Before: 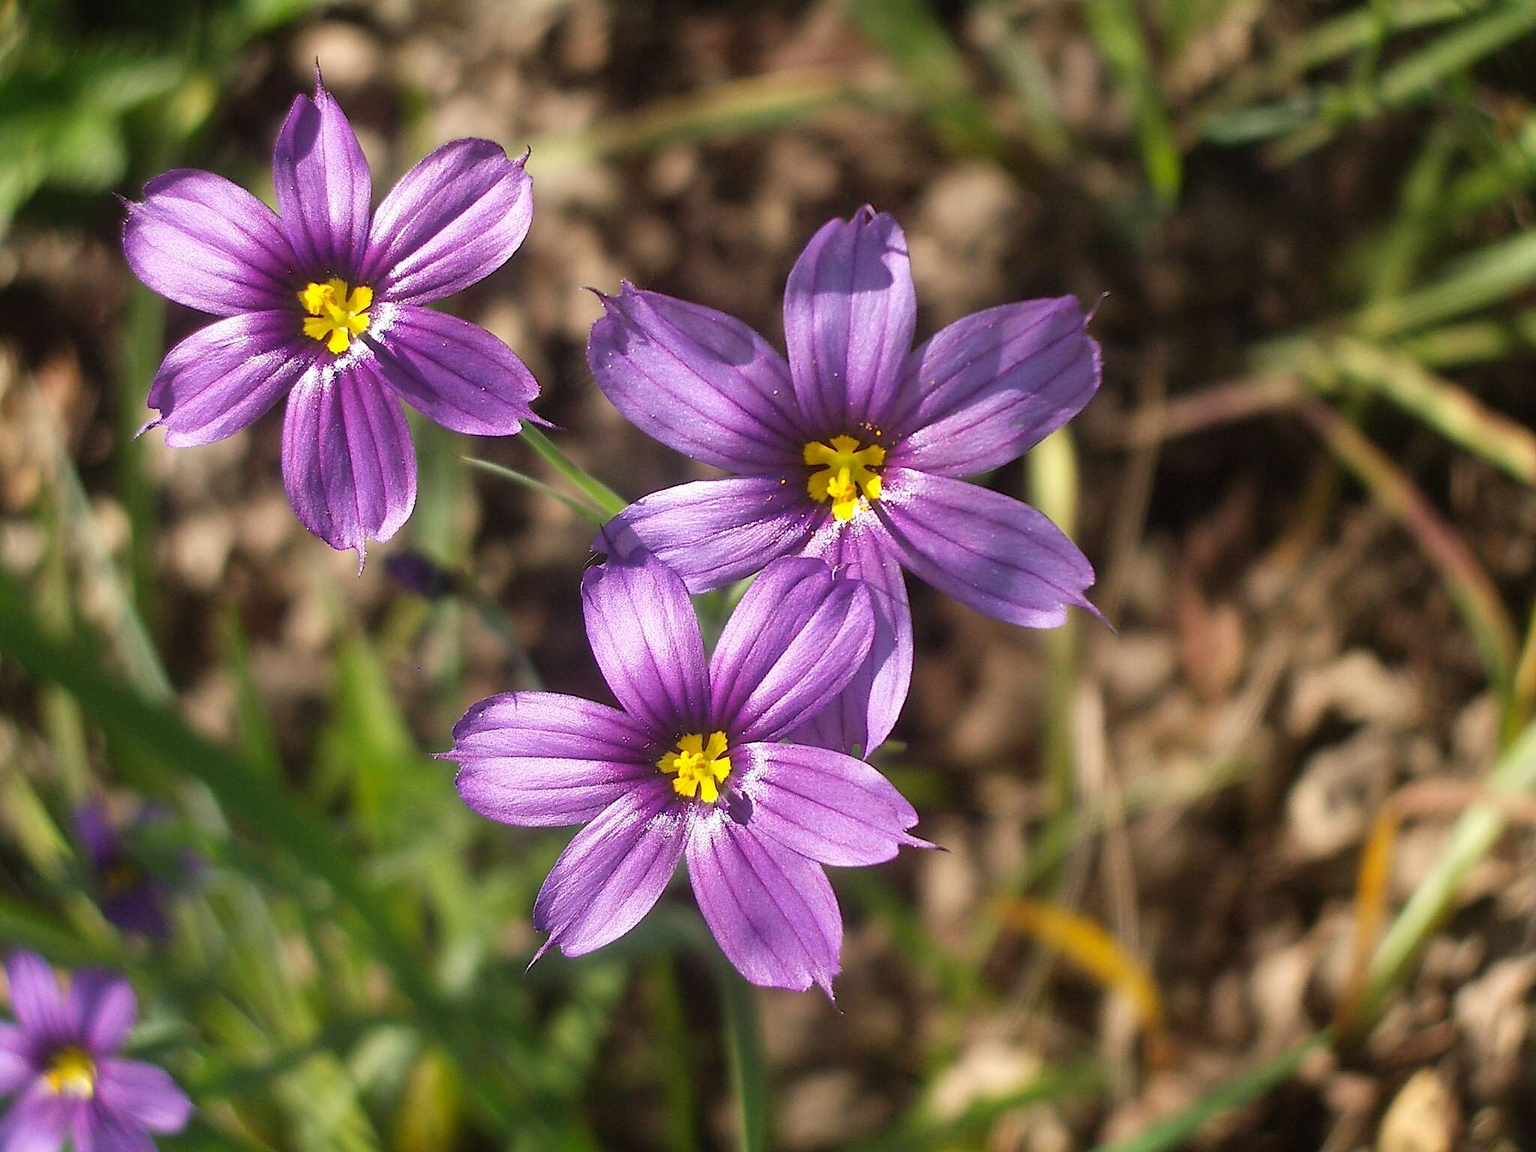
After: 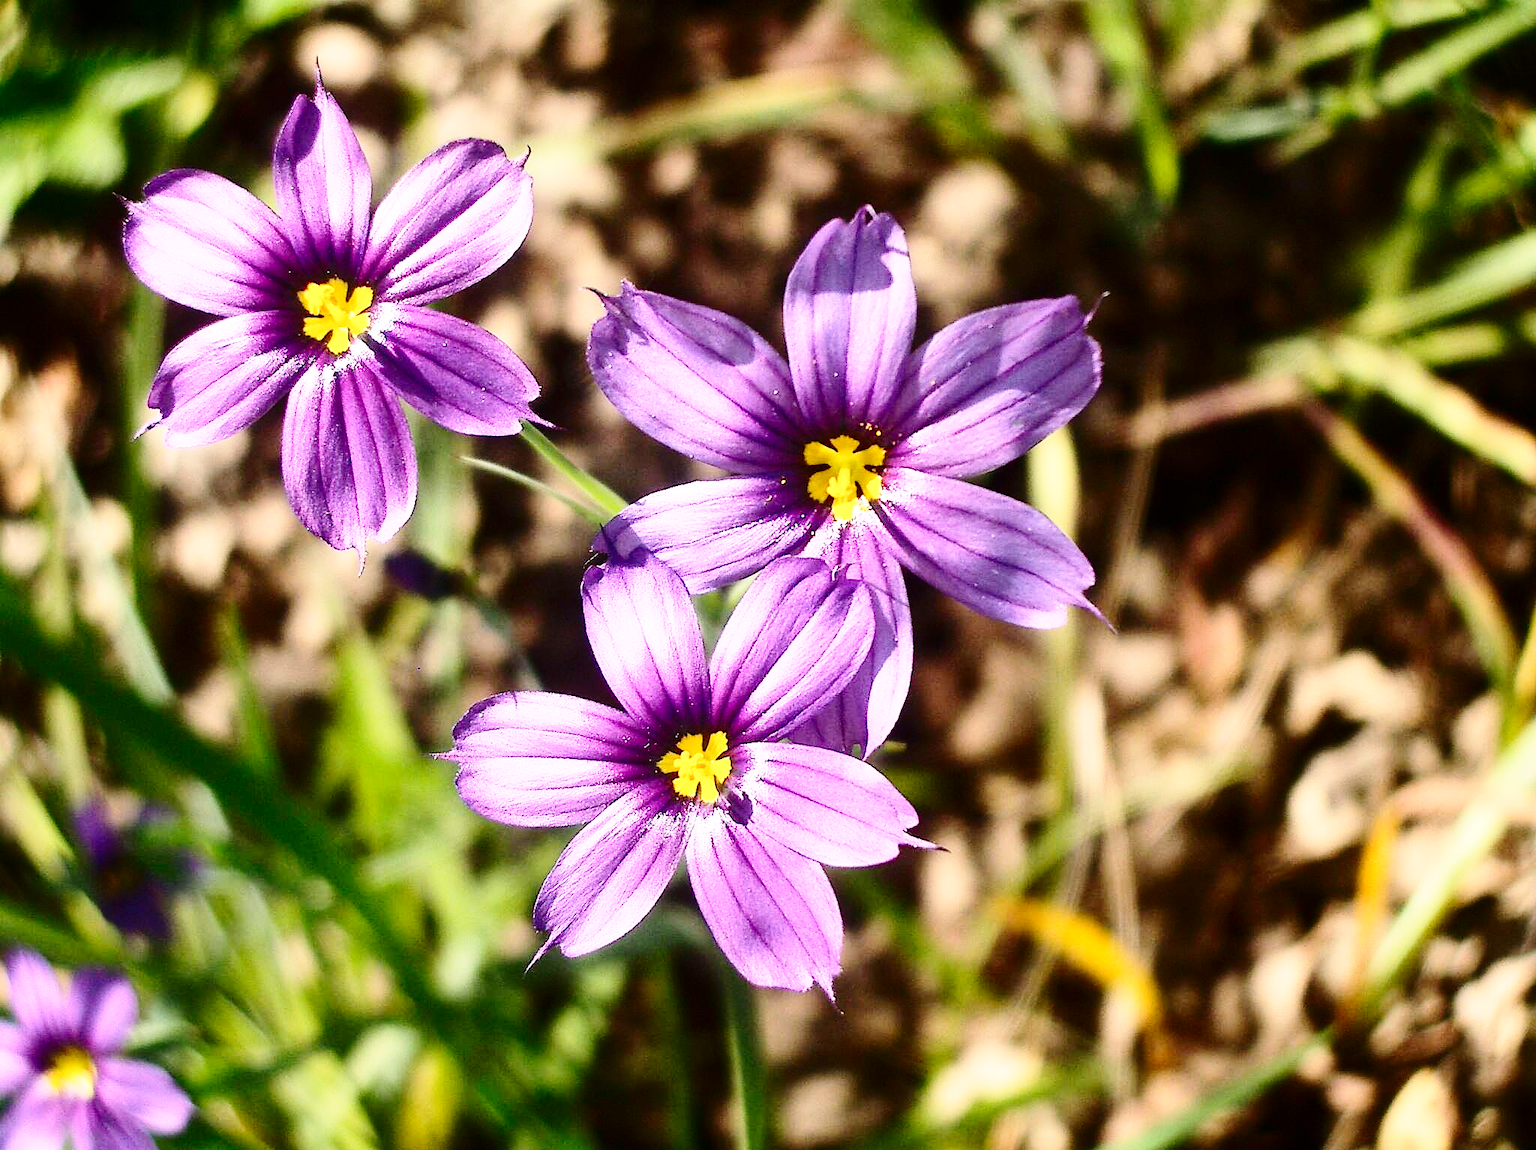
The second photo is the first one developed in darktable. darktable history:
base curve: curves: ch0 [(0, 0) (0.028, 0.03) (0.121, 0.232) (0.46, 0.748) (0.859, 0.968) (1, 1)], preserve colors none
crop: bottom 0.071%
exposure: exposure -0.021 EV, compensate highlight preservation false
contrast brightness saturation: contrast 0.28
